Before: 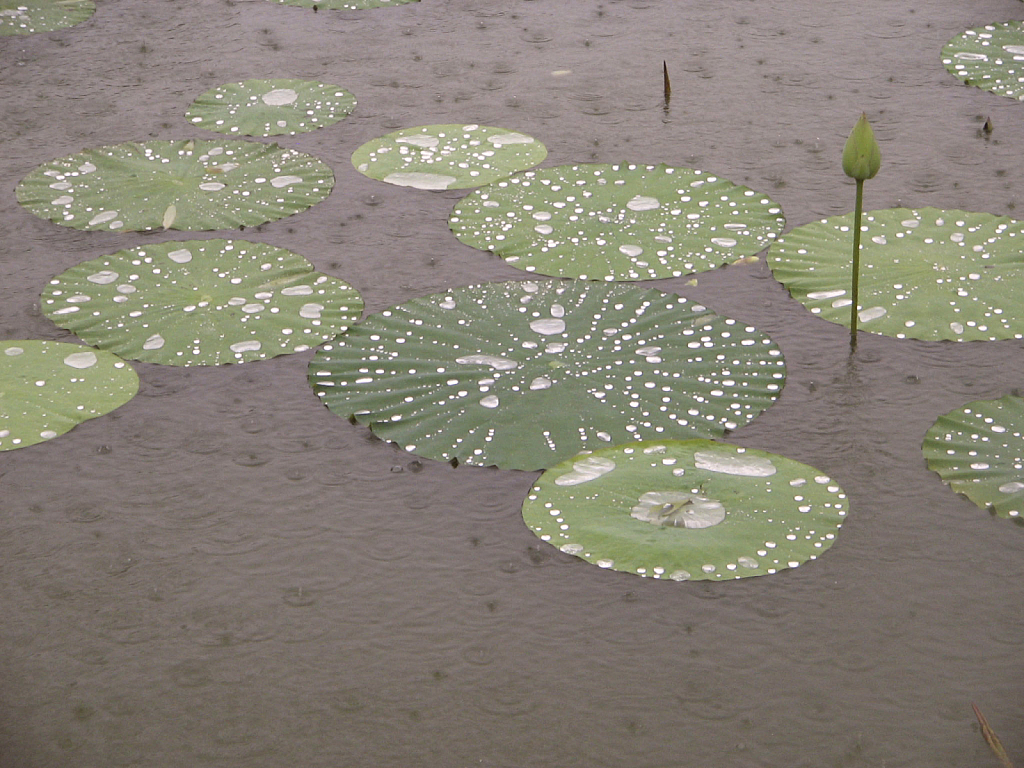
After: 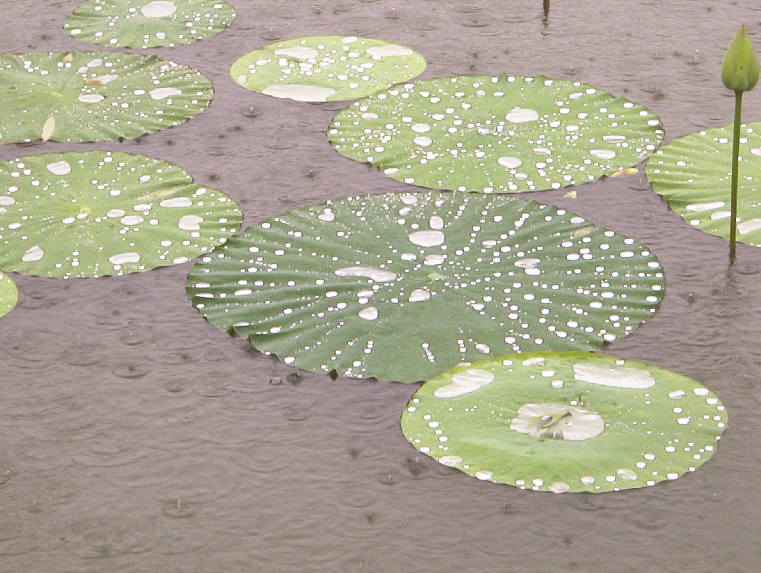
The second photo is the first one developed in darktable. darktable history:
crop and rotate: left 11.89%, top 11.459%, right 13.752%, bottom 13.908%
base curve: curves: ch0 [(0, 0) (0.579, 0.807) (1, 1)], preserve colors none
tone curve: curves: ch0 [(0, 0) (0.003, 0.169) (0.011, 0.173) (0.025, 0.177) (0.044, 0.184) (0.069, 0.191) (0.1, 0.199) (0.136, 0.206) (0.177, 0.221) (0.224, 0.248) (0.277, 0.284) (0.335, 0.344) (0.399, 0.413) (0.468, 0.497) (0.543, 0.594) (0.623, 0.691) (0.709, 0.779) (0.801, 0.868) (0.898, 0.931) (1, 1)]
shadows and highlights: on, module defaults
